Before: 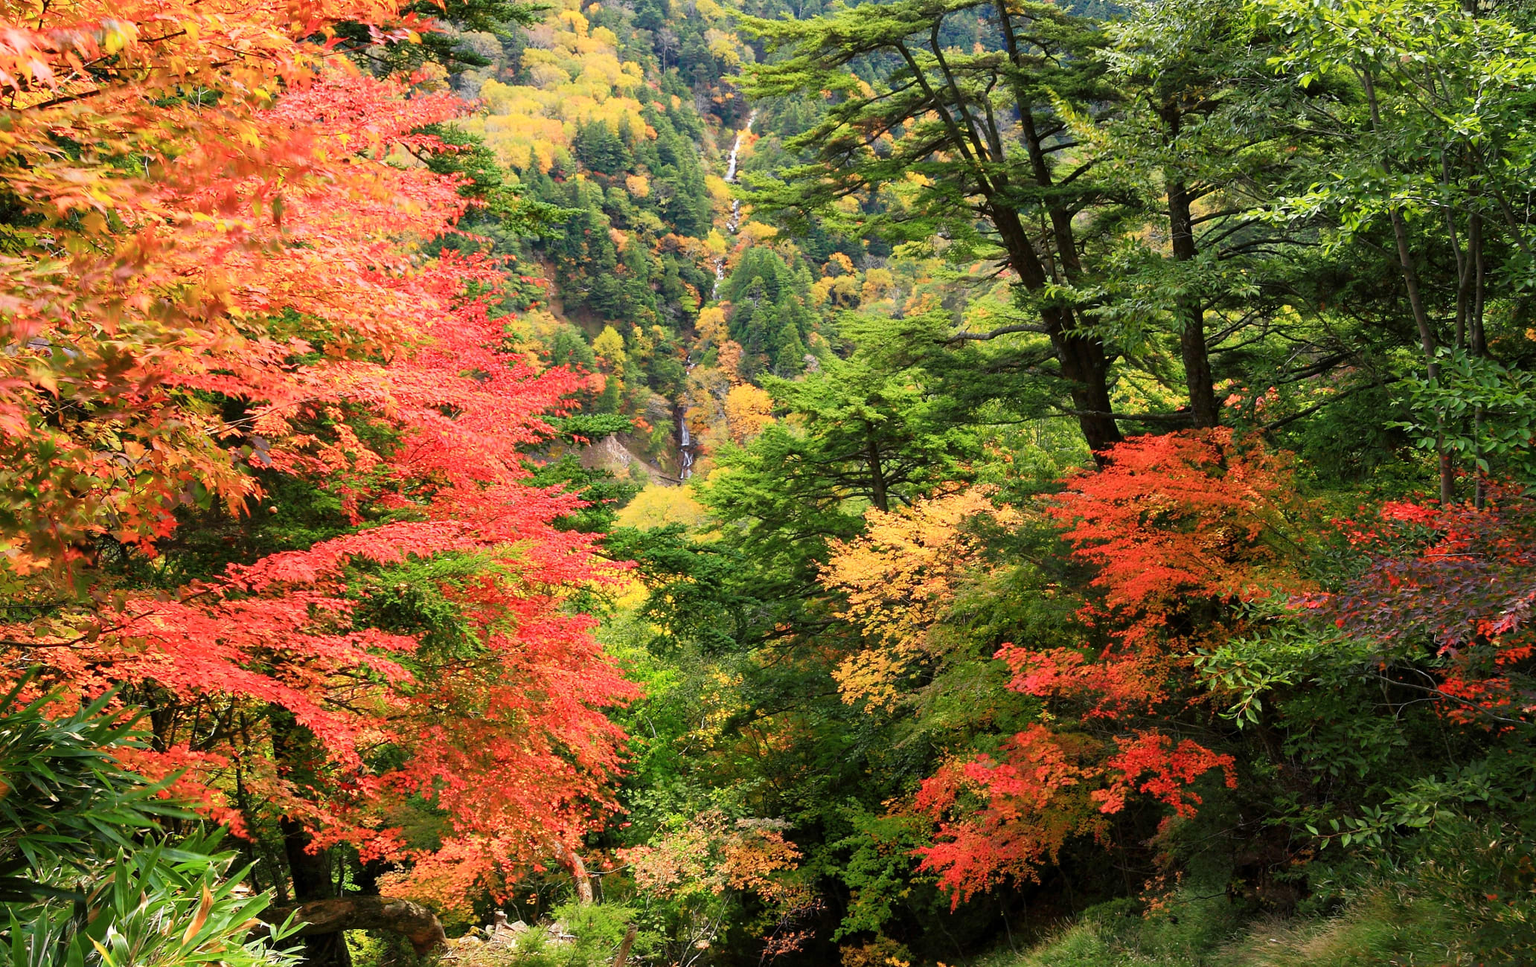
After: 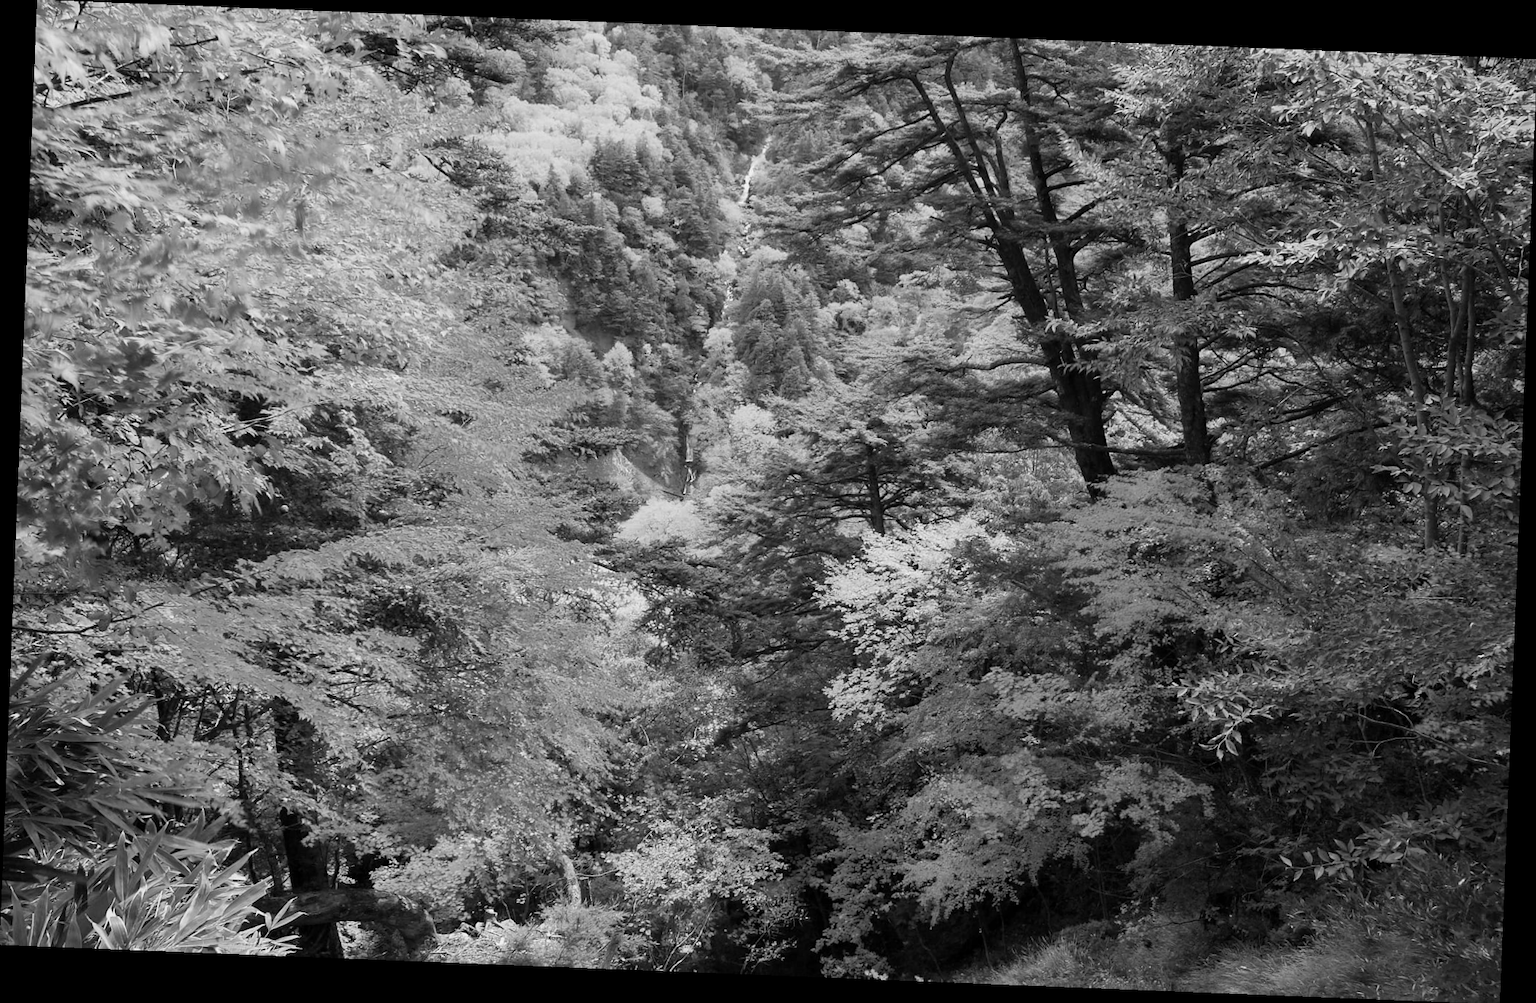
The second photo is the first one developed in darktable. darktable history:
rotate and perspective: rotation 2.27°, automatic cropping off
monochrome: a 26.22, b 42.67, size 0.8
